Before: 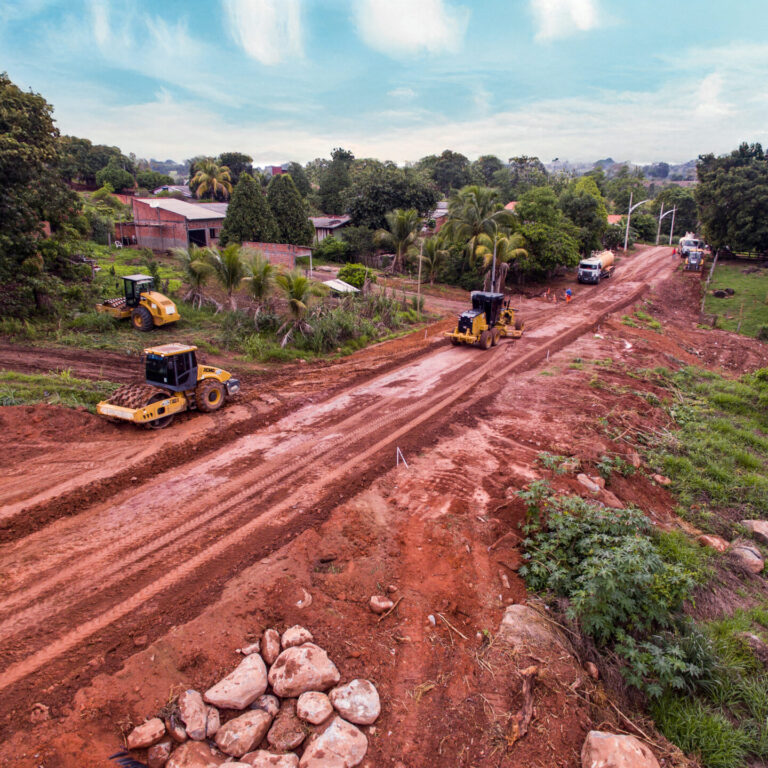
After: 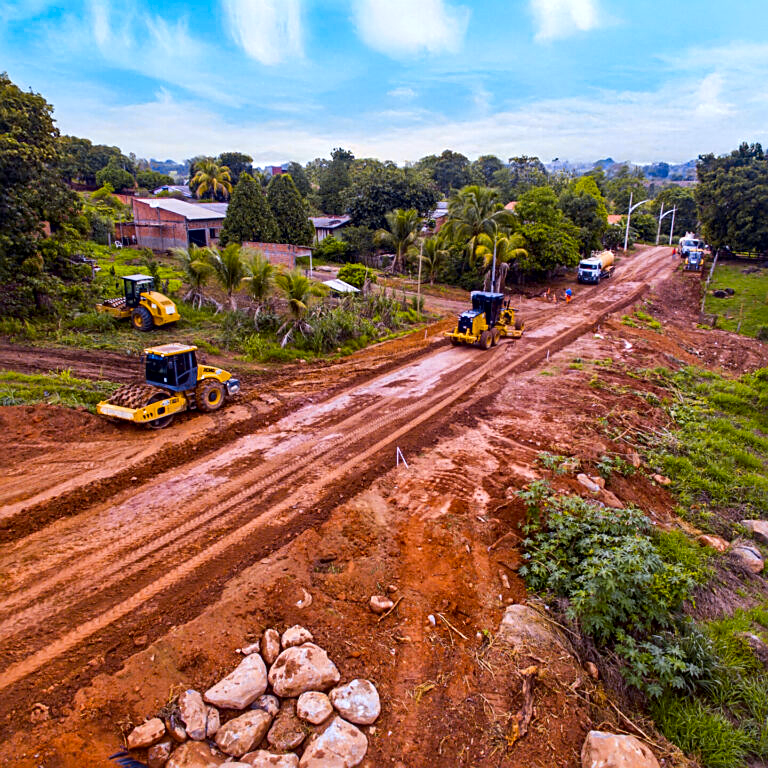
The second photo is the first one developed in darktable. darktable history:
white balance: red 0.967, blue 1.049
sharpen: on, module defaults
color contrast: green-magenta contrast 1.12, blue-yellow contrast 1.95, unbound 0
local contrast: mode bilateral grid, contrast 20, coarseness 50, detail 132%, midtone range 0.2
